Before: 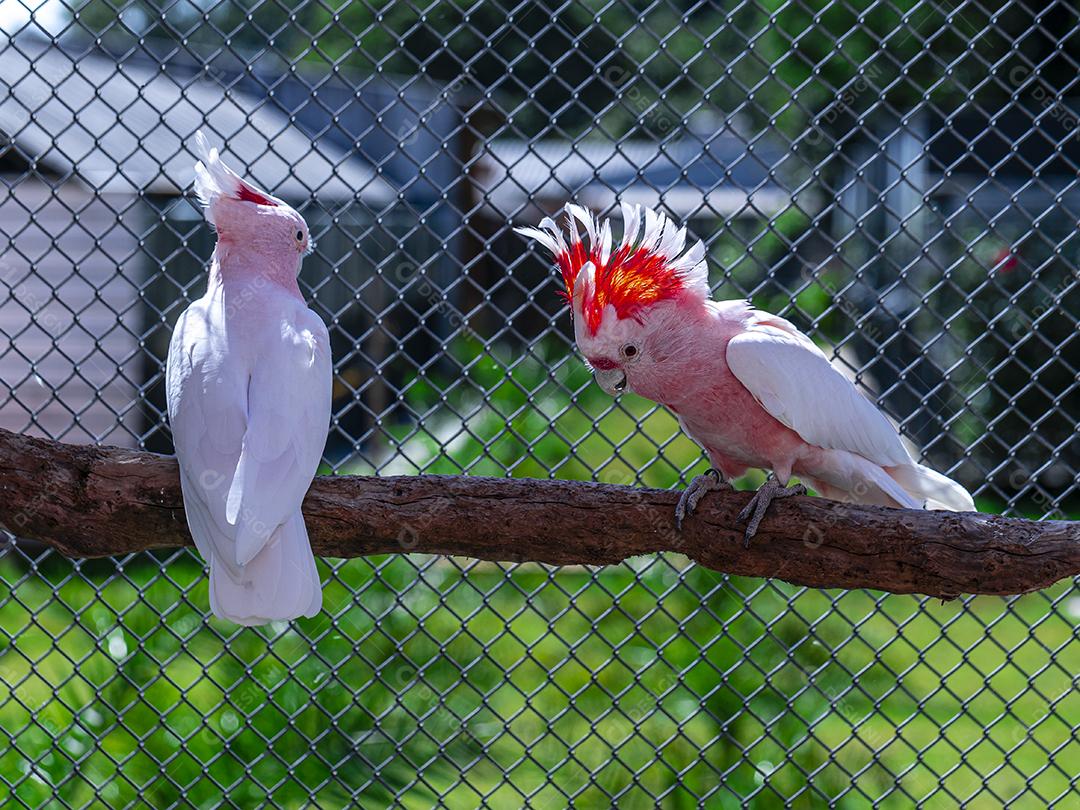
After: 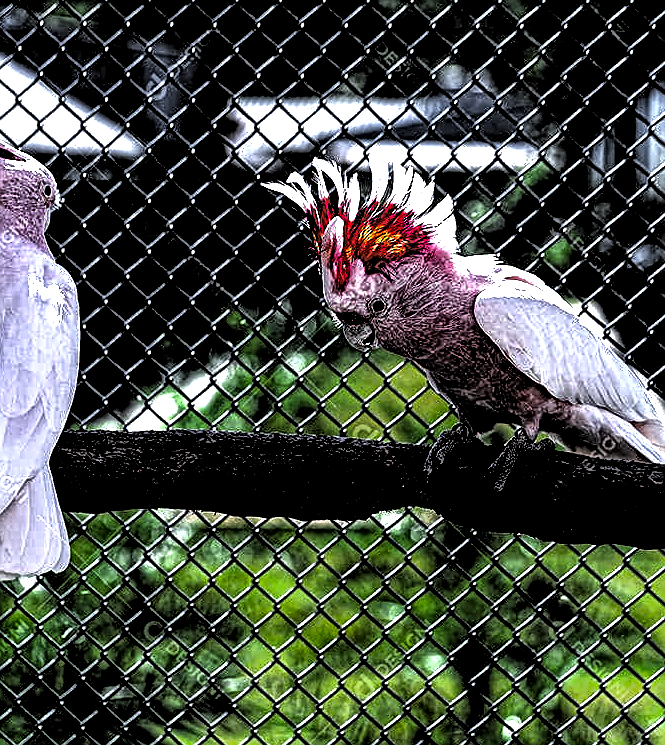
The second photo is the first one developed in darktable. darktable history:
exposure: black level correction 0, exposure 1.444 EV, compensate exposure bias true, compensate highlight preservation false
crop and rotate: left 23.363%, top 5.647%, right 15.01%, bottom 2.286%
levels: levels [0.514, 0.759, 1]
local contrast: mode bilateral grid, contrast 19, coarseness 4, detail 299%, midtone range 0.2
sharpen: radius 1.001
color zones: curves: ch0 [(0, 0.48) (0.209, 0.398) (0.305, 0.332) (0.429, 0.493) (0.571, 0.5) (0.714, 0.5) (0.857, 0.5) (1, 0.48)]; ch1 [(0, 0.633) (0.143, 0.586) (0.286, 0.489) (0.429, 0.448) (0.571, 0.31) (0.714, 0.335) (0.857, 0.492) (1, 0.633)]; ch2 [(0, 0.448) (0.143, 0.498) (0.286, 0.5) (0.429, 0.5) (0.571, 0.5) (0.714, 0.5) (0.857, 0.5) (1, 0.448)]
